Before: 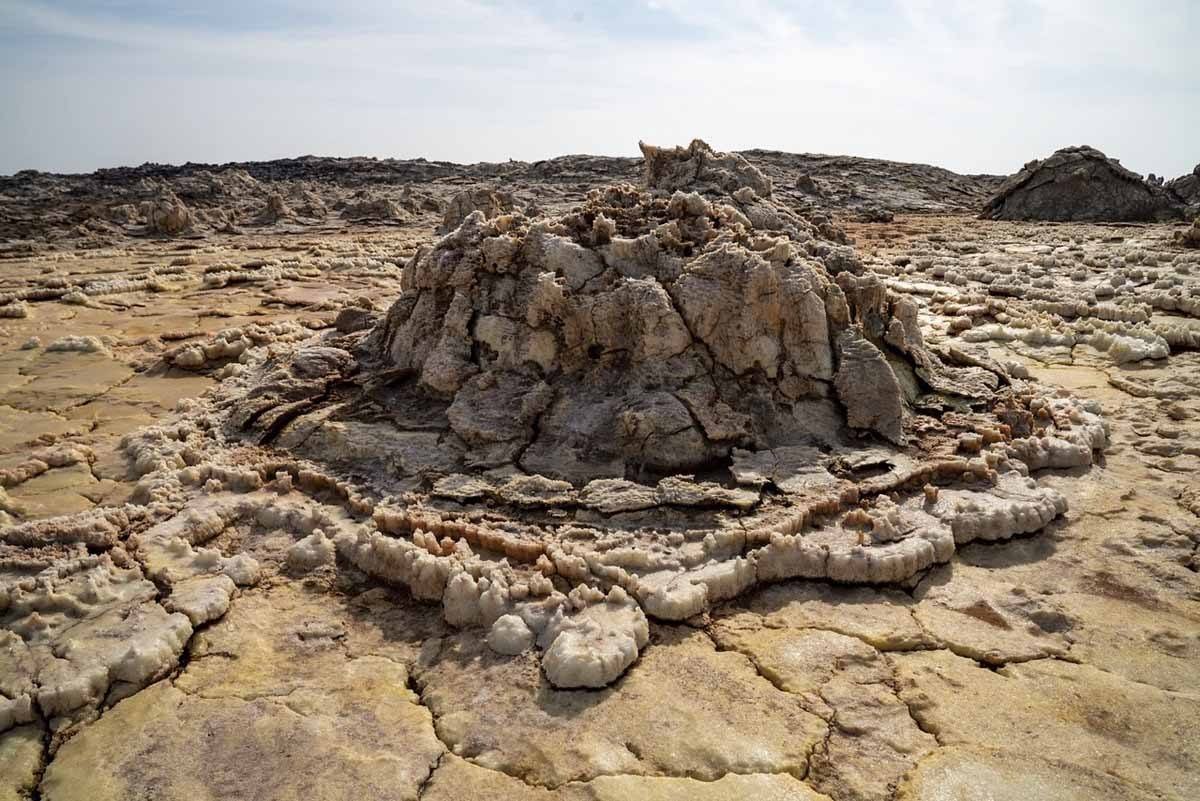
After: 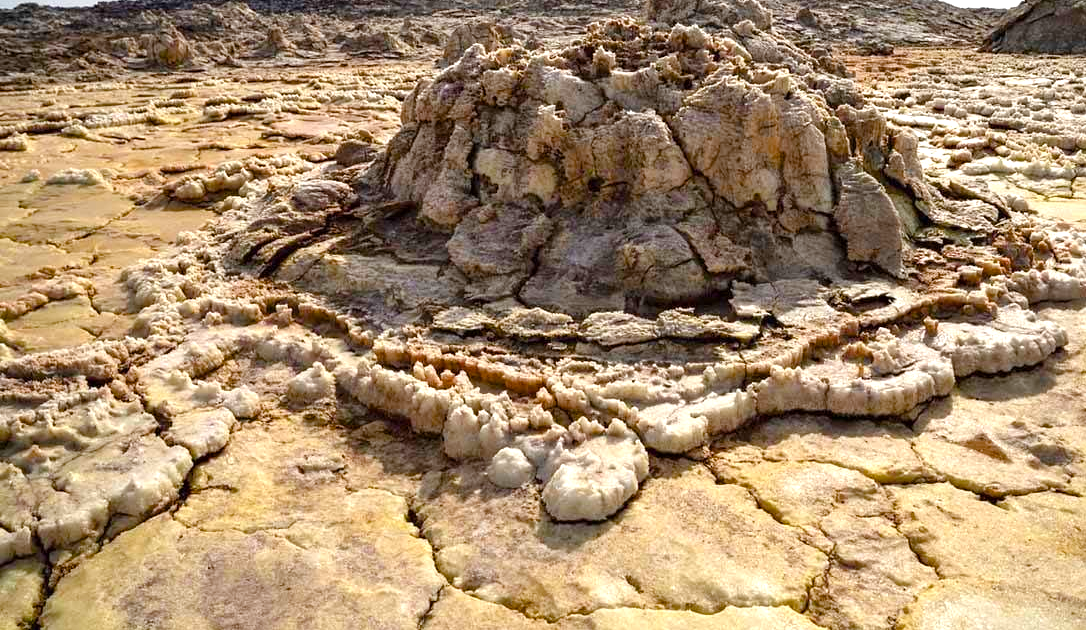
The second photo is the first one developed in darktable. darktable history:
exposure: black level correction 0, exposure 0.7 EV, compensate exposure bias true, compensate highlight preservation false
color balance rgb: perceptual saturation grading › global saturation 35%, perceptual saturation grading › highlights -30%, perceptual saturation grading › shadows 35%, perceptual brilliance grading › global brilliance 3%, perceptual brilliance grading › highlights -3%, perceptual brilliance grading › shadows 3%
tone equalizer: on, module defaults
crop: top 20.916%, right 9.437%, bottom 0.316%
